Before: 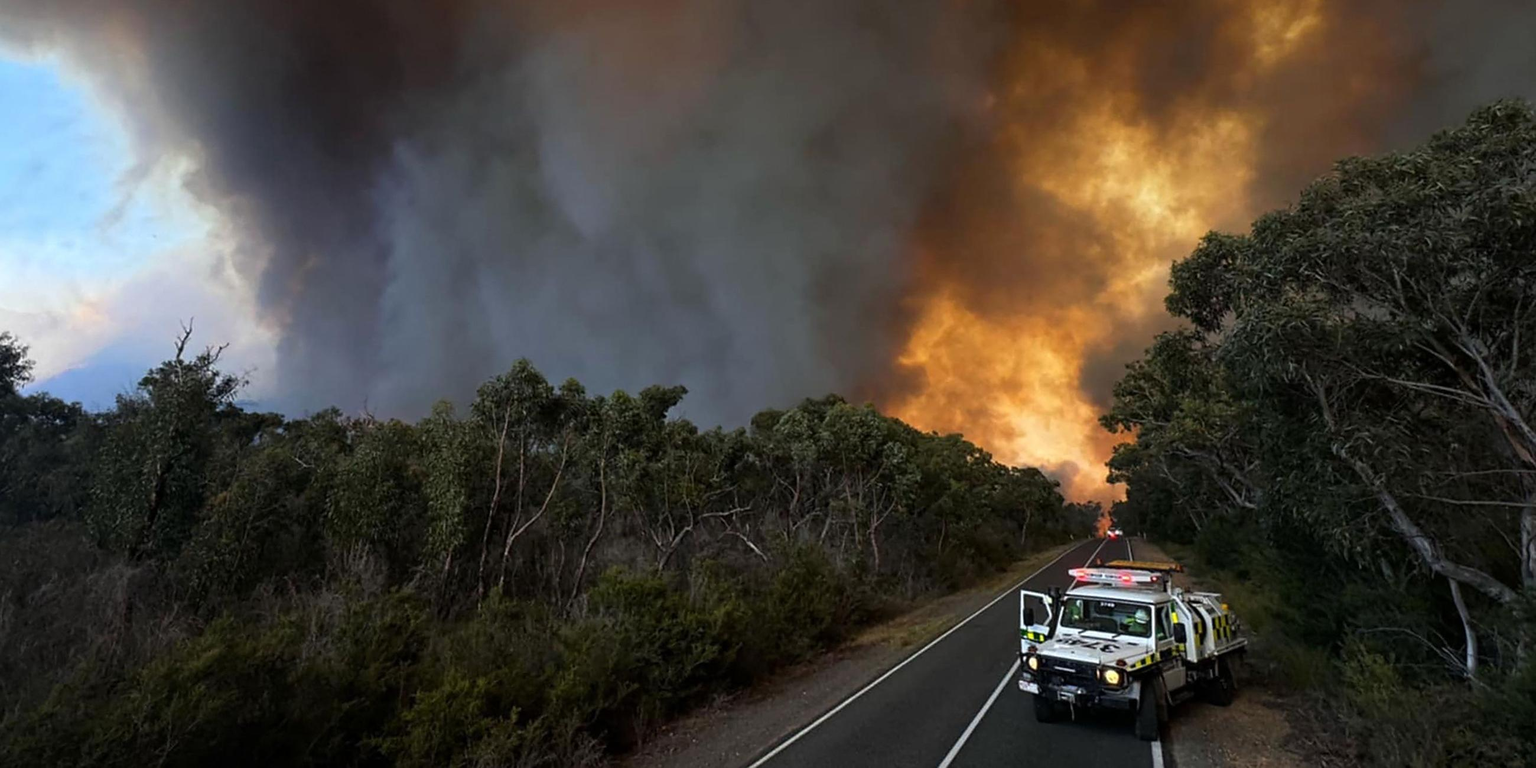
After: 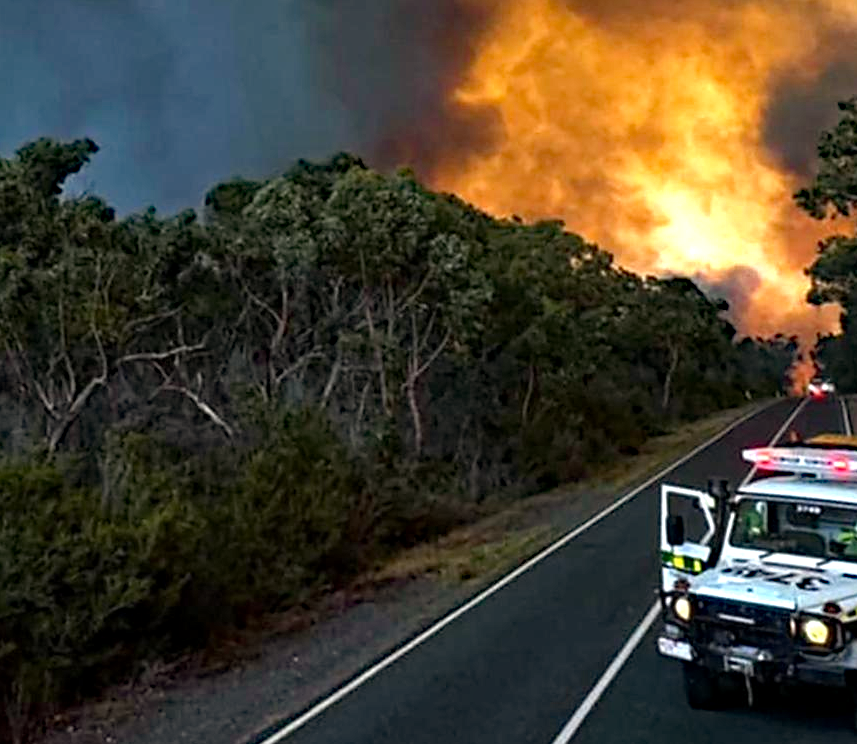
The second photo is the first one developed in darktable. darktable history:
crop: left 41.035%, top 39.595%, right 25.991%, bottom 3.13%
exposure: black level correction 0.001, exposure 0.499 EV, compensate highlight preservation false
haze removal: strength 0.512, distance 0.426, compatibility mode true, adaptive false
